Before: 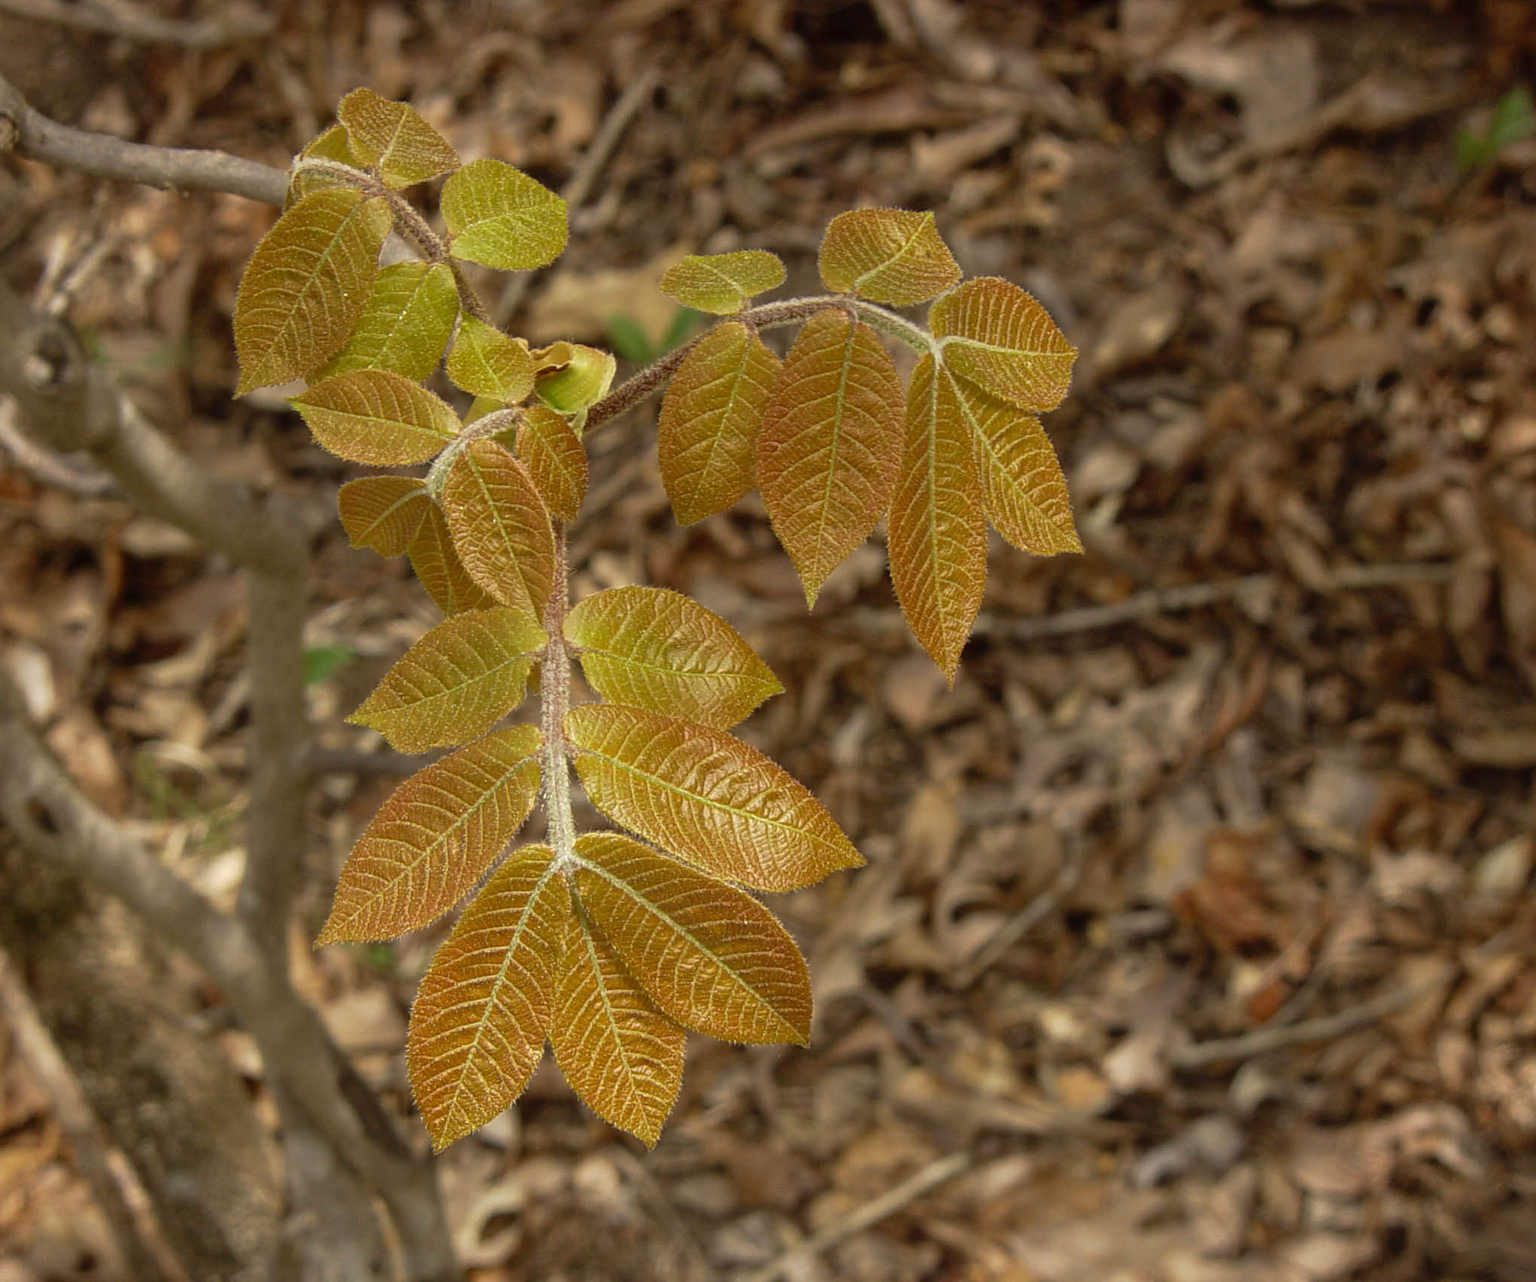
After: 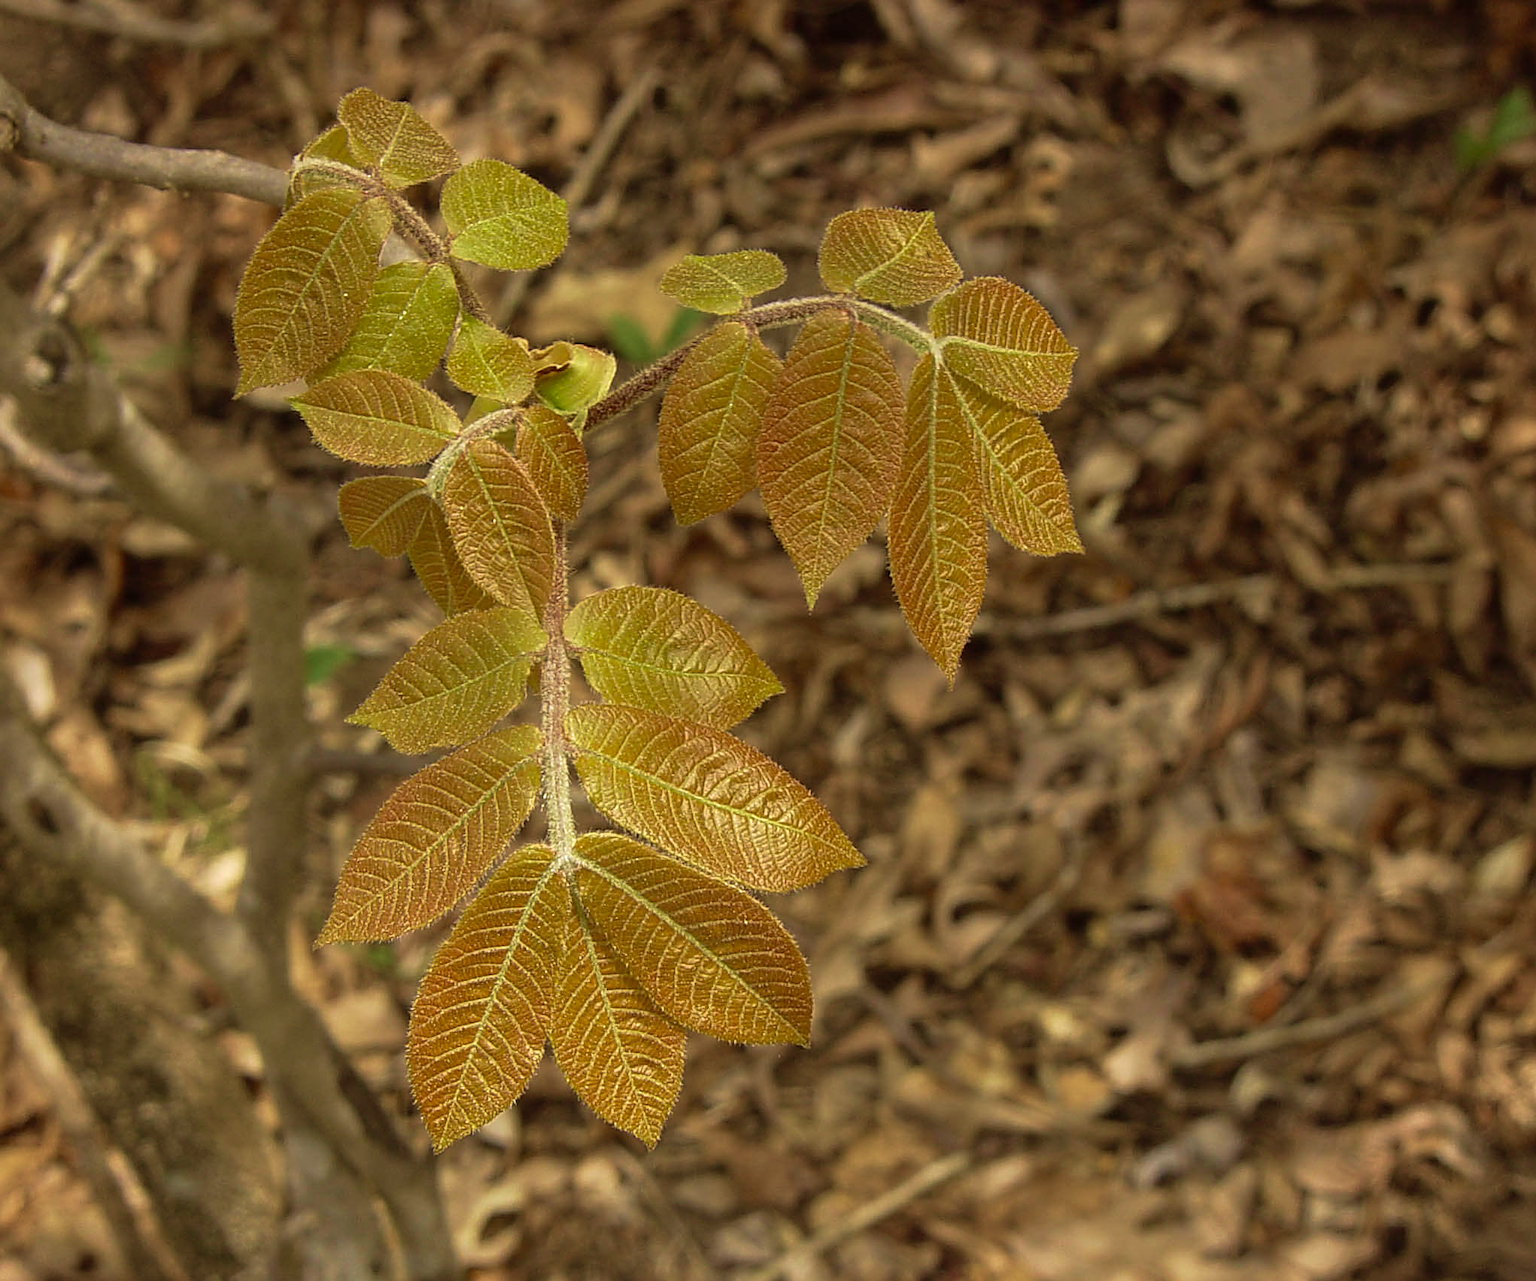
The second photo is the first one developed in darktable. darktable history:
sharpen: on, module defaults
color correction: highlights b* 2.96
velvia: strength 44.49%
